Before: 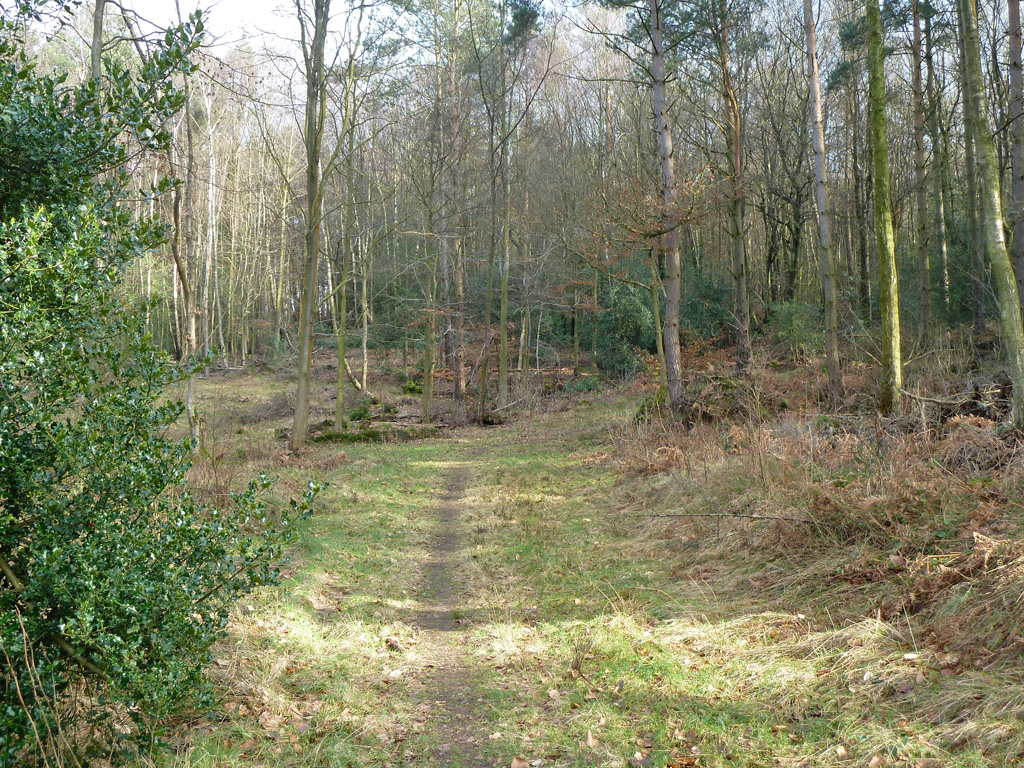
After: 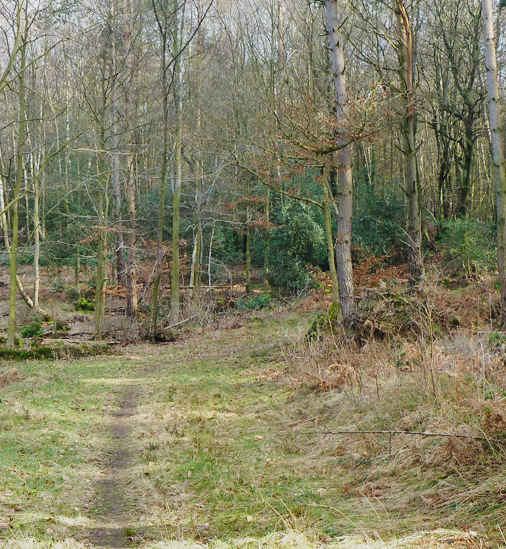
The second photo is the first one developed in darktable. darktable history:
shadows and highlights: shadows 59.35, soften with gaussian
tone curve: curves: ch0 [(0, 0.018) (0.036, 0.038) (0.15, 0.131) (0.27, 0.247) (0.503, 0.556) (0.763, 0.785) (1, 0.919)]; ch1 [(0, 0) (0.203, 0.158) (0.333, 0.283) (0.451, 0.417) (0.502, 0.5) (0.519, 0.522) (0.562, 0.588) (0.603, 0.664) (0.722, 0.813) (1, 1)]; ch2 [(0, 0) (0.29, 0.295) (0.404, 0.436) (0.497, 0.499) (0.521, 0.523) (0.561, 0.605) (0.639, 0.664) (0.712, 0.764) (1, 1)], preserve colors none
crop: left 32.081%, top 10.931%, right 18.41%, bottom 17.548%
